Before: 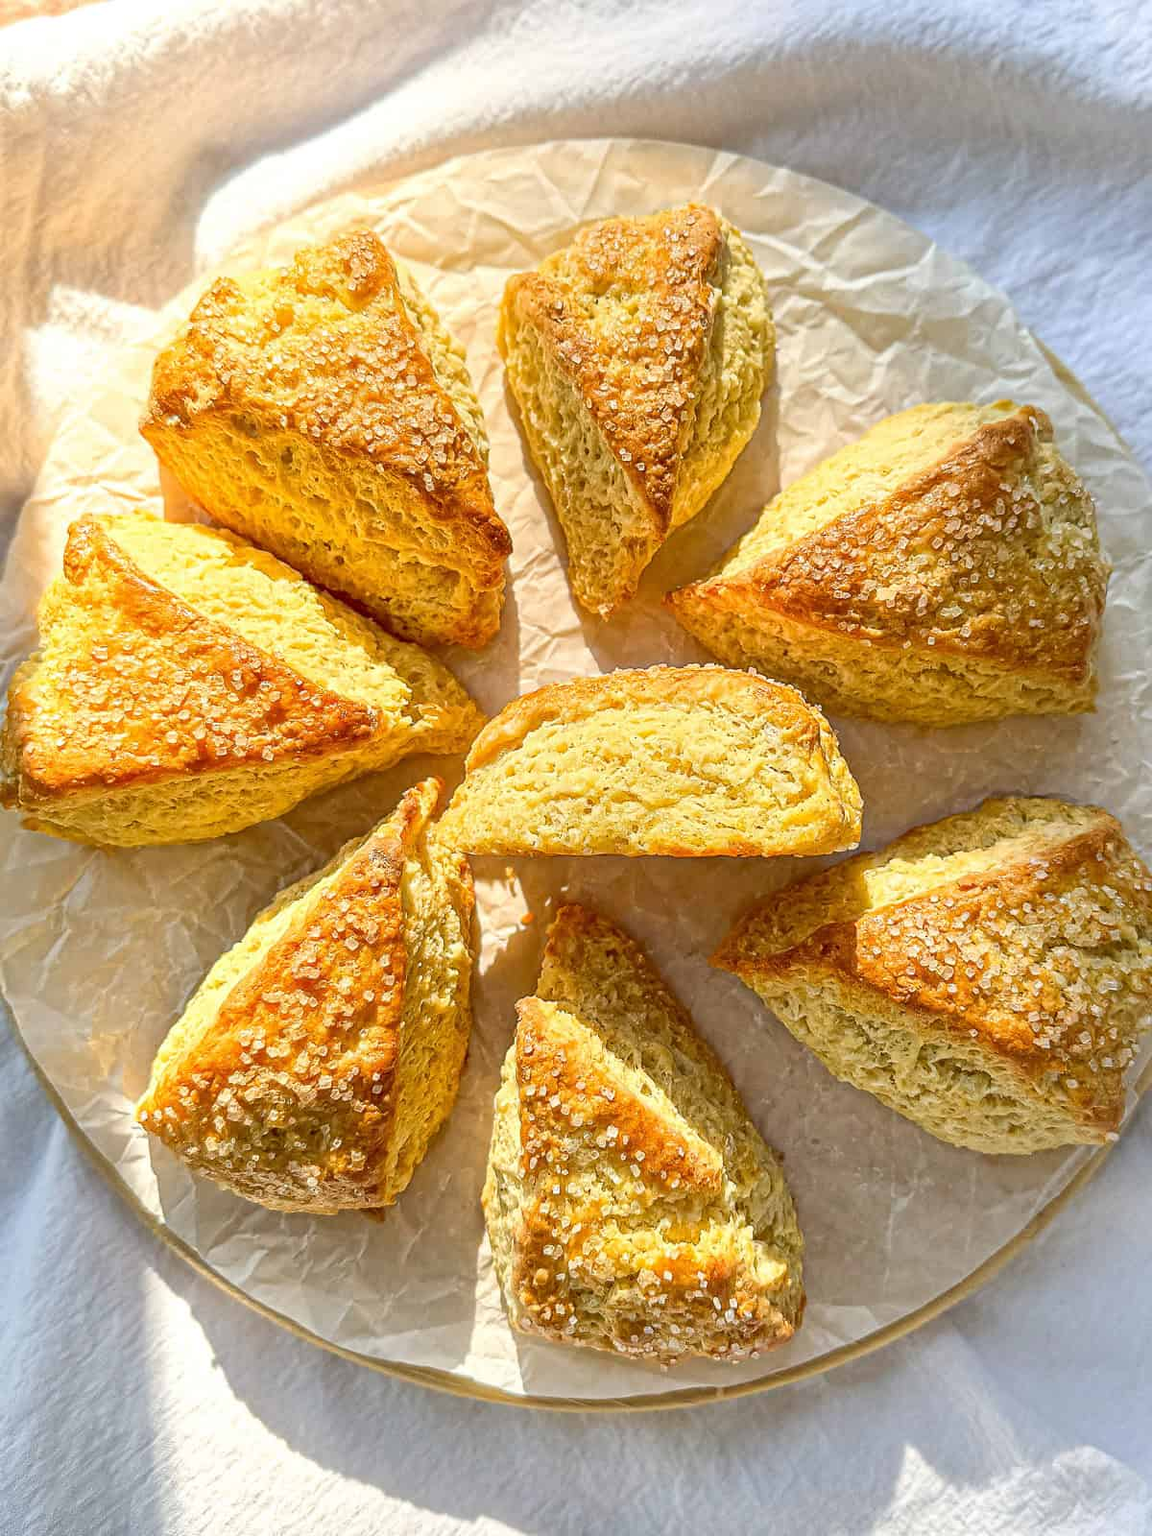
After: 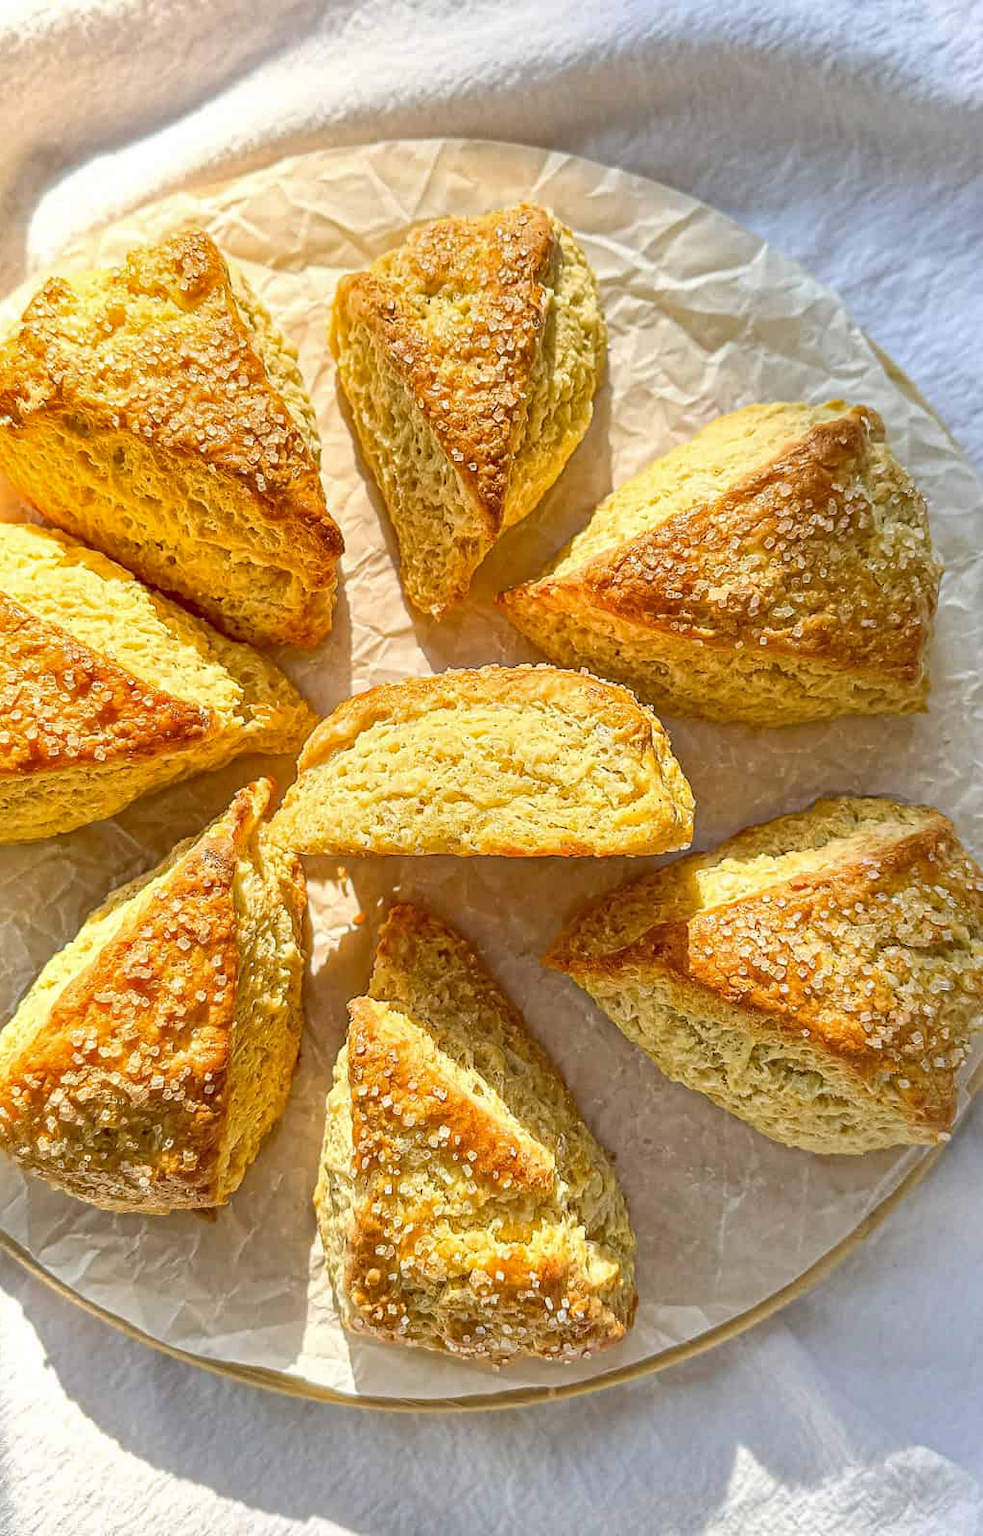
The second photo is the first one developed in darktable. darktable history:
shadows and highlights: shadows 32, highlights -32, soften with gaussian
crop and rotate: left 14.584%
